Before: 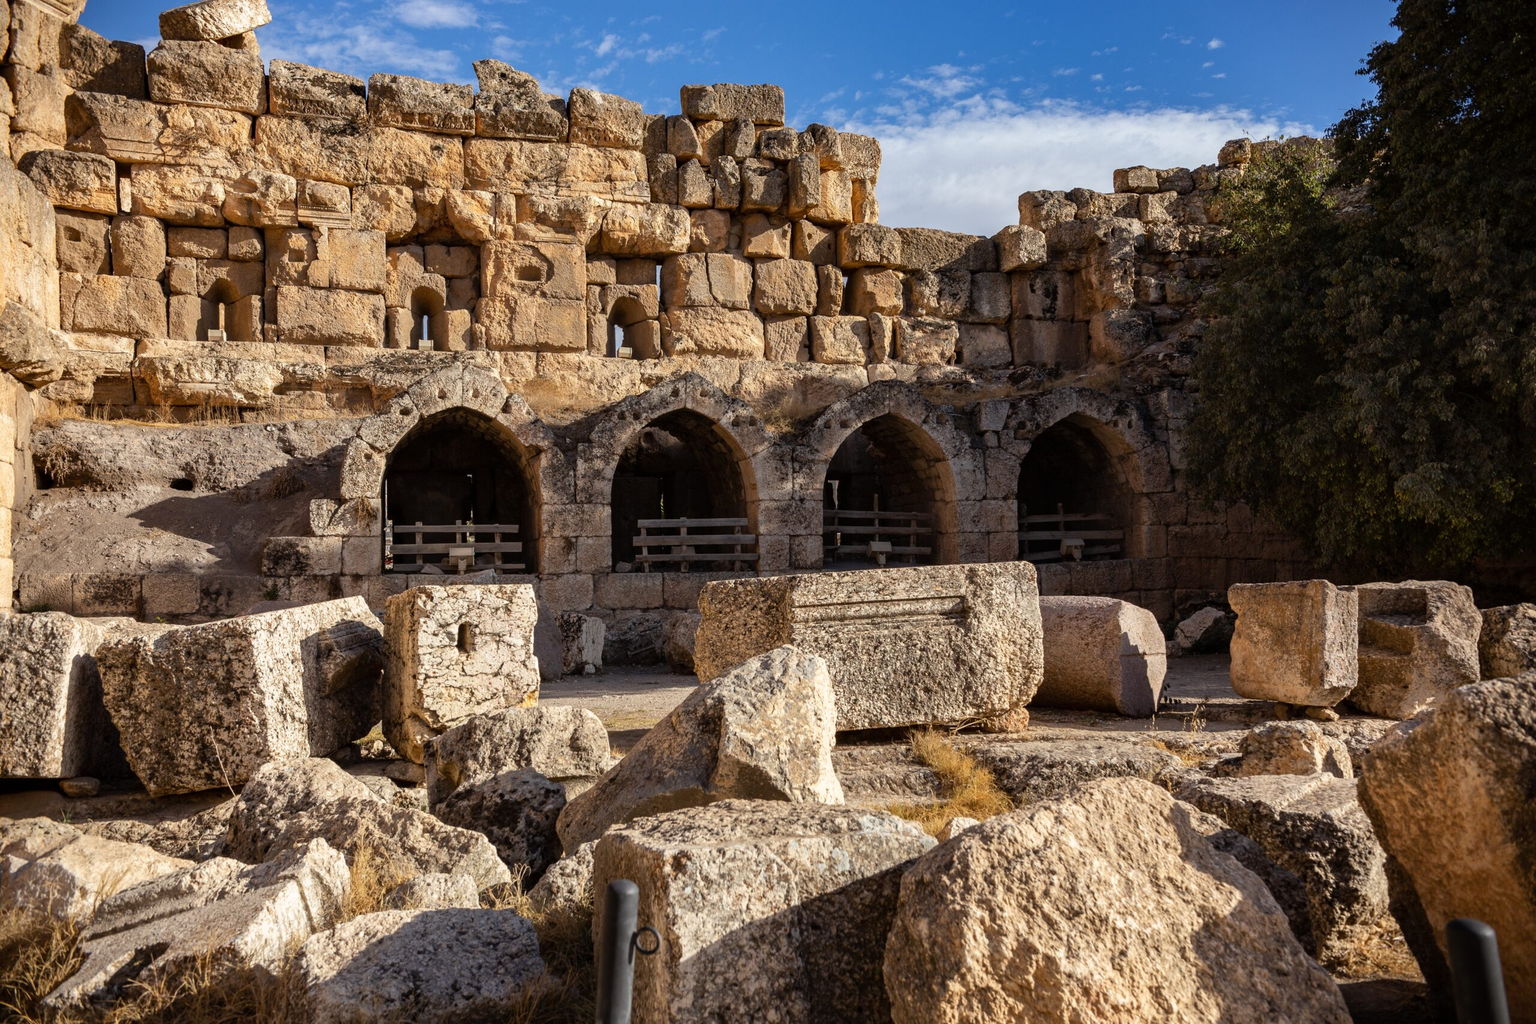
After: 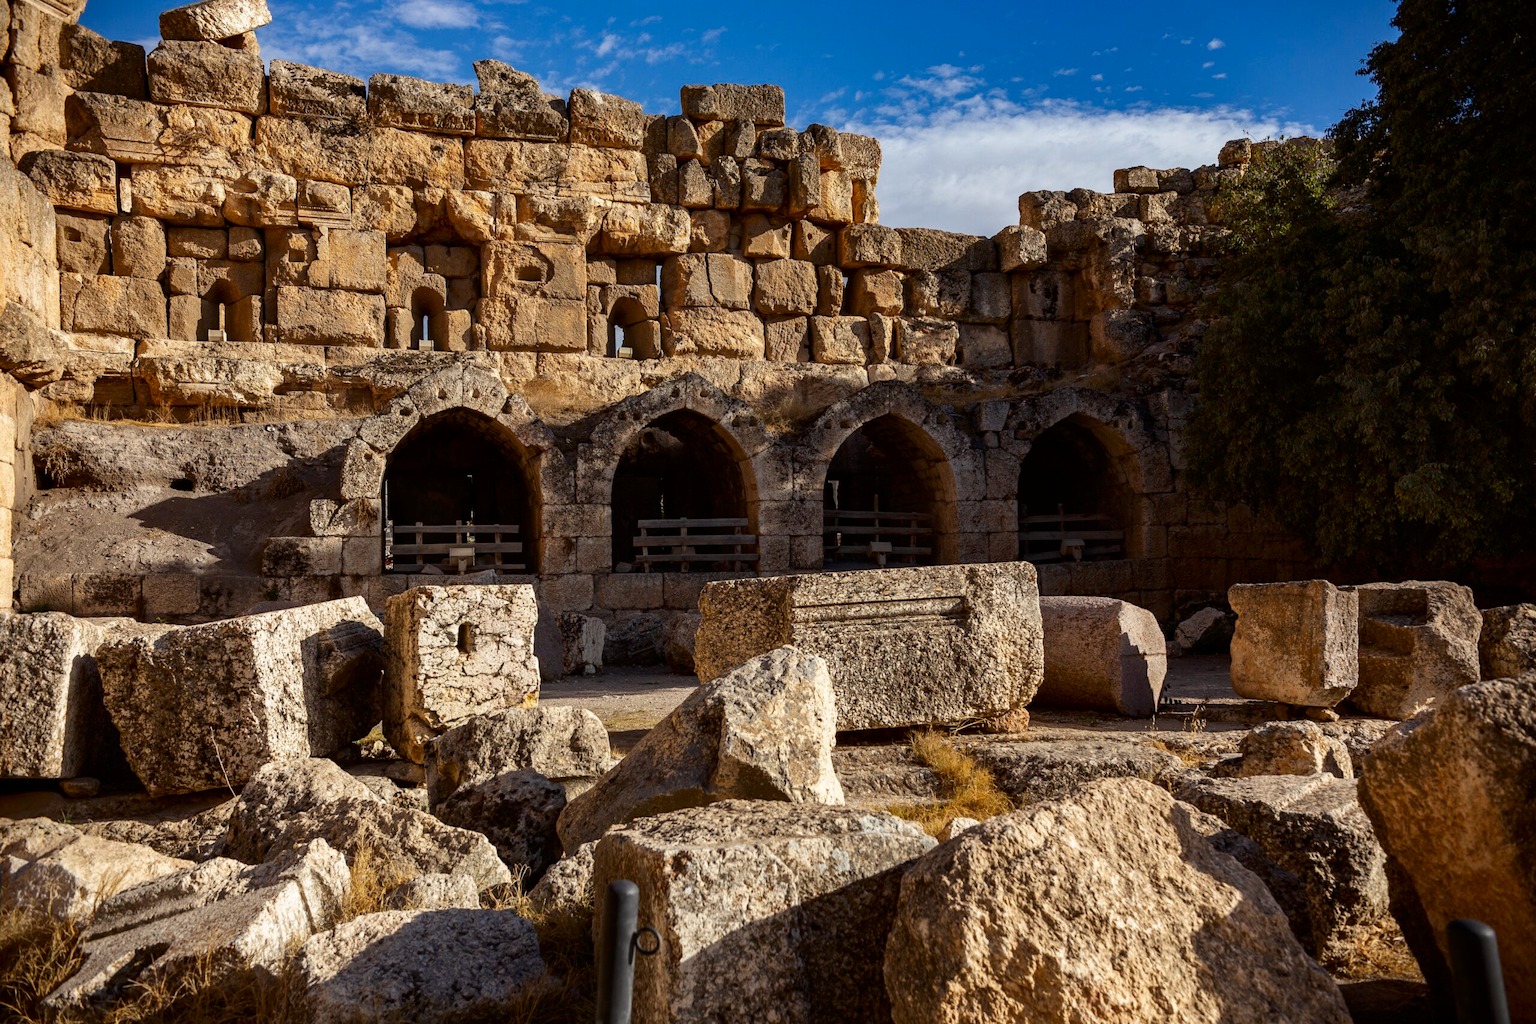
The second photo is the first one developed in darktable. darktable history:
contrast brightness saturation: contrast 0.067, brightness -0.144, saturation 0.116
